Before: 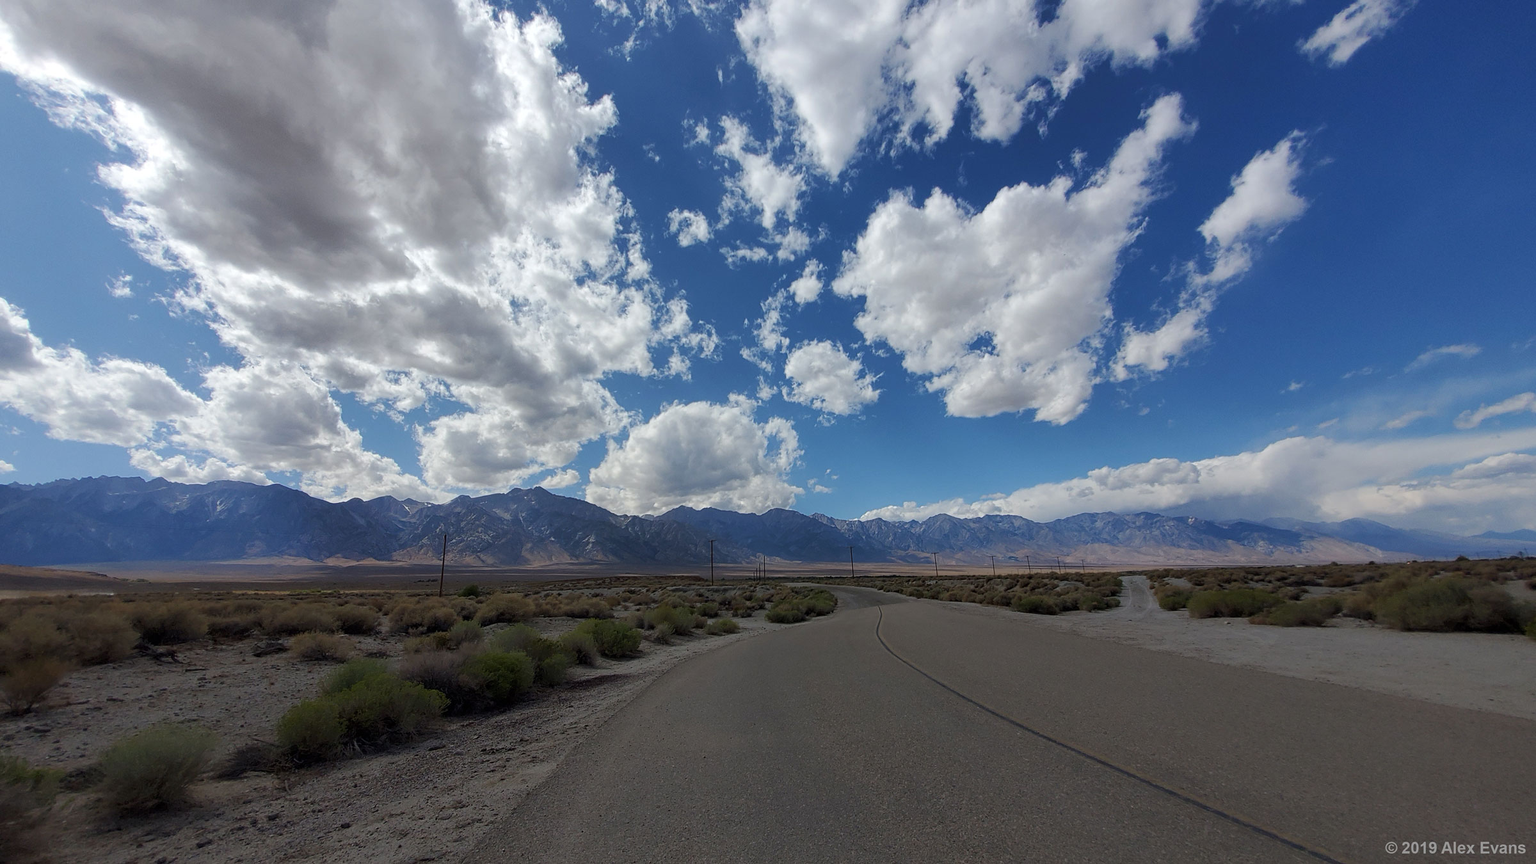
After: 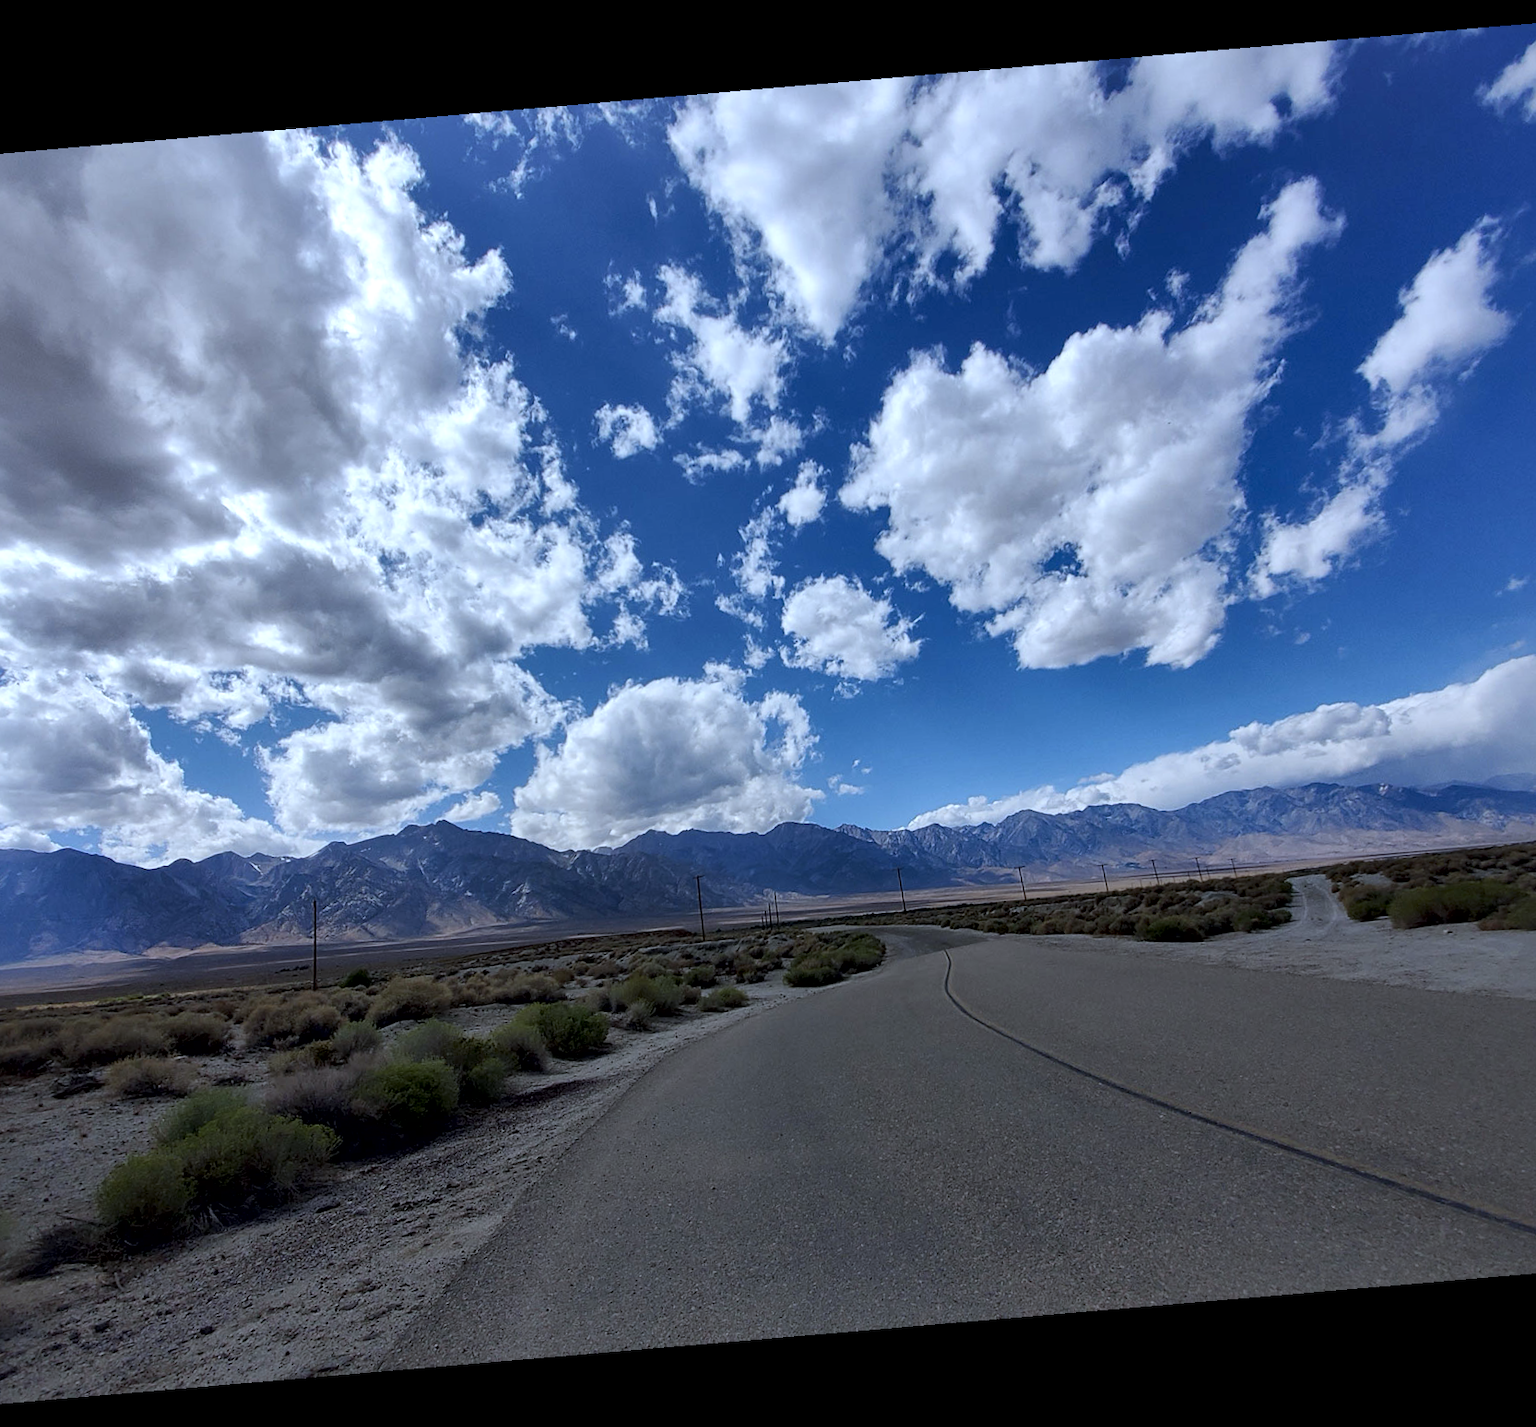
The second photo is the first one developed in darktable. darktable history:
local contrast: mode bilateral grid, contrast 25, coarseness 60, detail 151%, midtone range 0.2
white balance: red 0.926, green 1.003, blue 1.133
crop: left 16.899%, right 16.556%
rotate and perspective: rotation -4.86°, automatic cropping off
